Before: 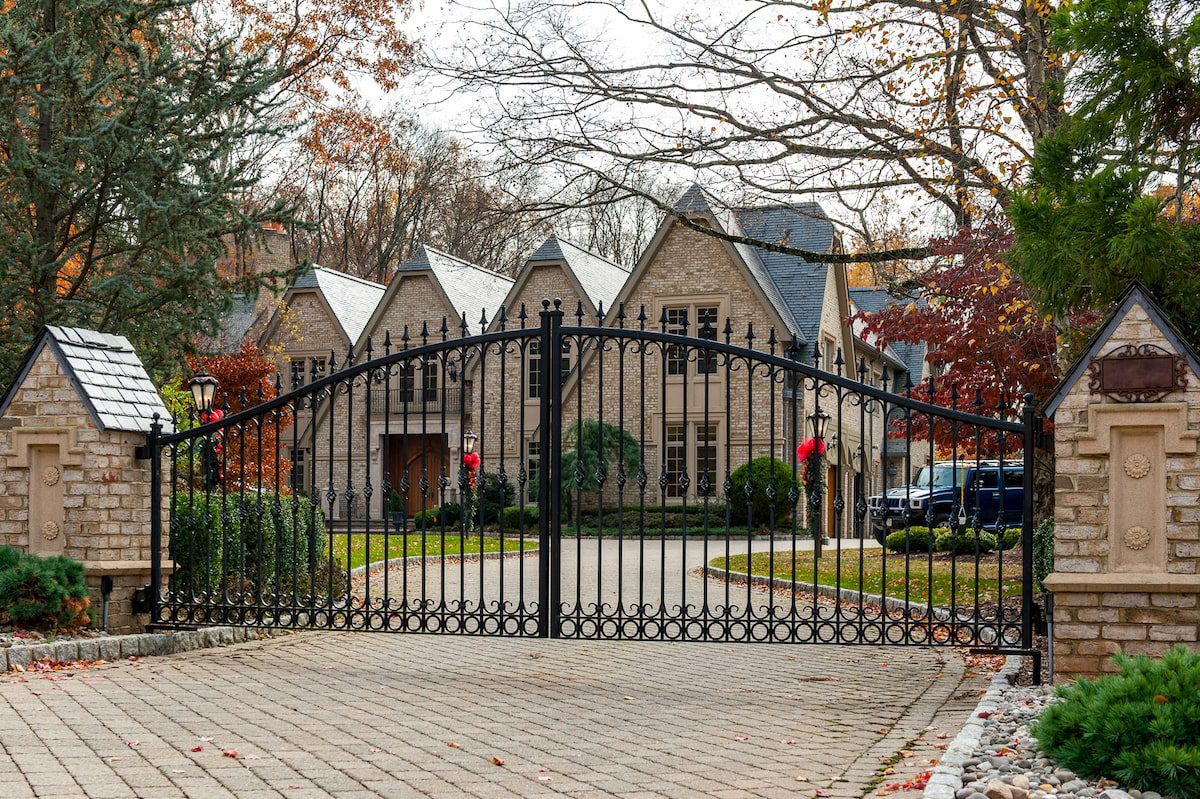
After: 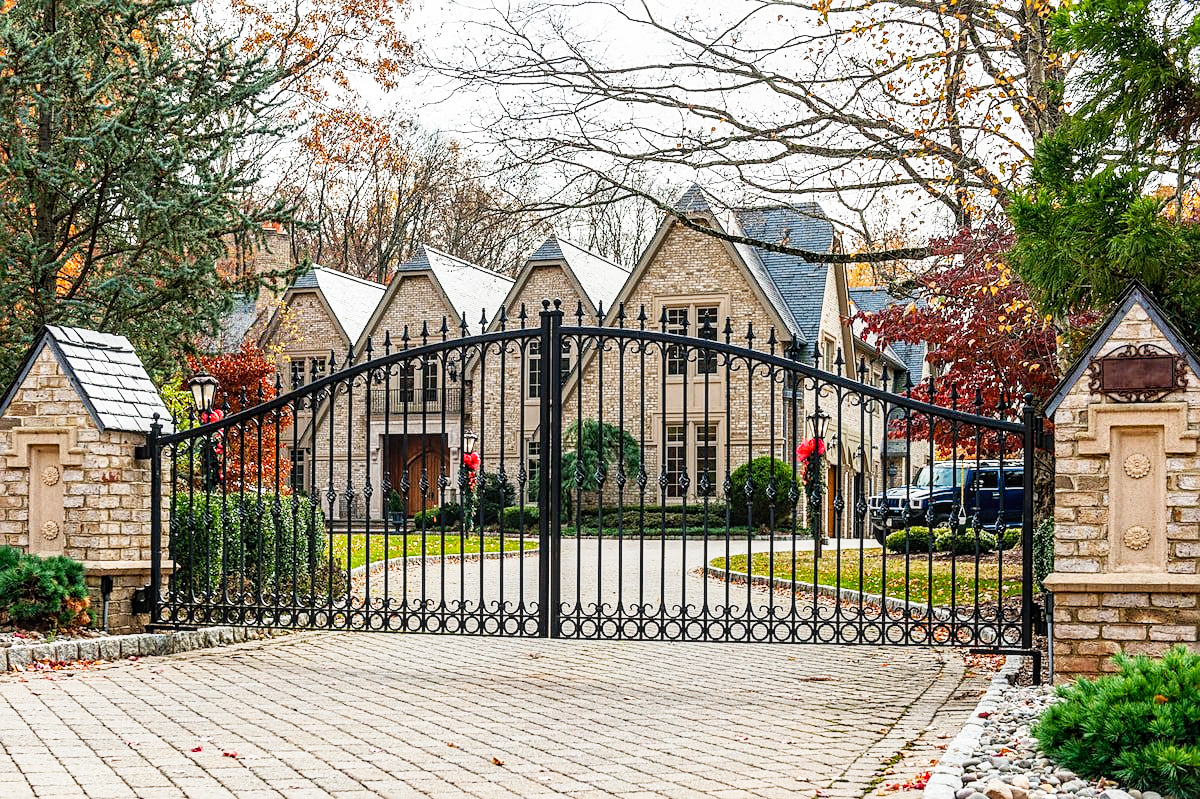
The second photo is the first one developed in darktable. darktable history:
tone curve: curves: ch0 [(0, 0) (0.093, 0.104) (0.226, 0.291) (0.327, 0.431) (0.471, 0.648) (0.759, 0.926) (1, 1)], preserve colors none
sharpen: on, module defaults
local contrast: on, module defaults
